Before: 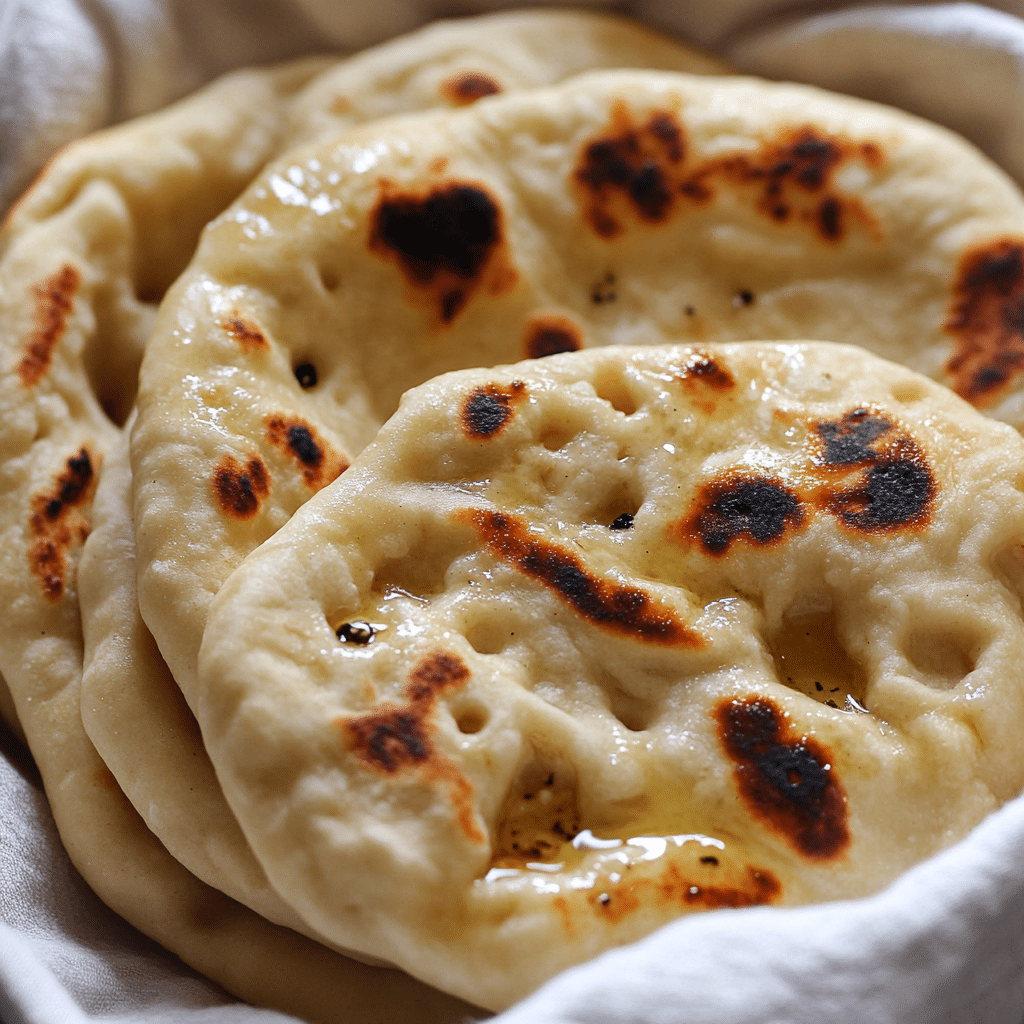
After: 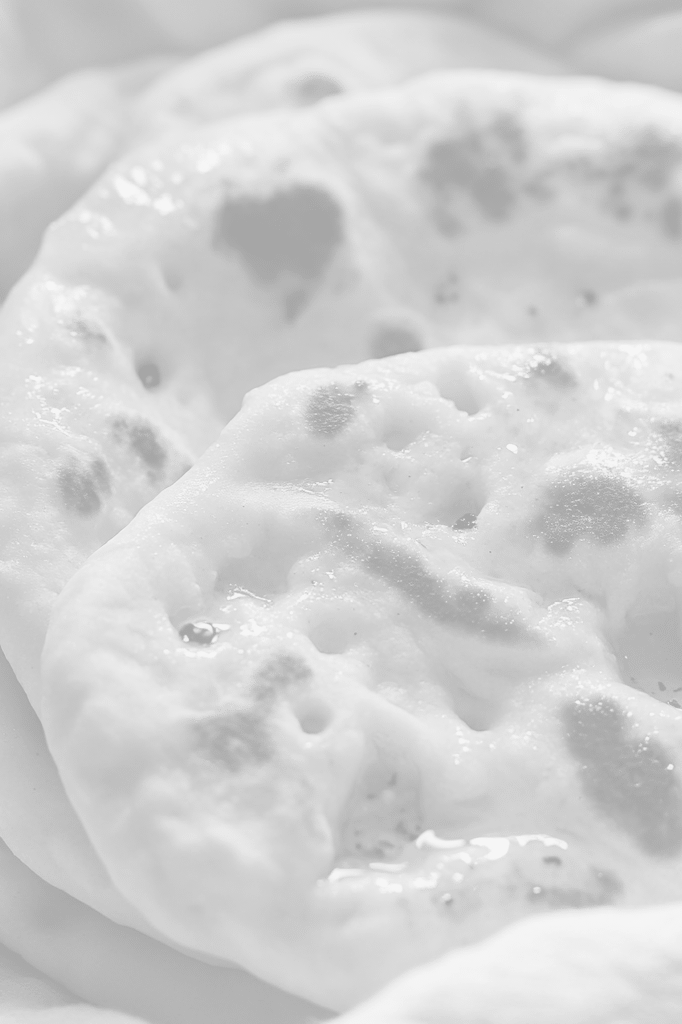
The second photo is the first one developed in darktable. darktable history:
crop: left 15.419%, right 17.914%
color calibration: illuminant as shot in camera, x 0.358, y 0.373, temperature 4628.91 K
colorize: hue 331.2°, saturation 69%, source mix 30.28%, lightness 69.02%, version 1
monochrome: on, module defaults
